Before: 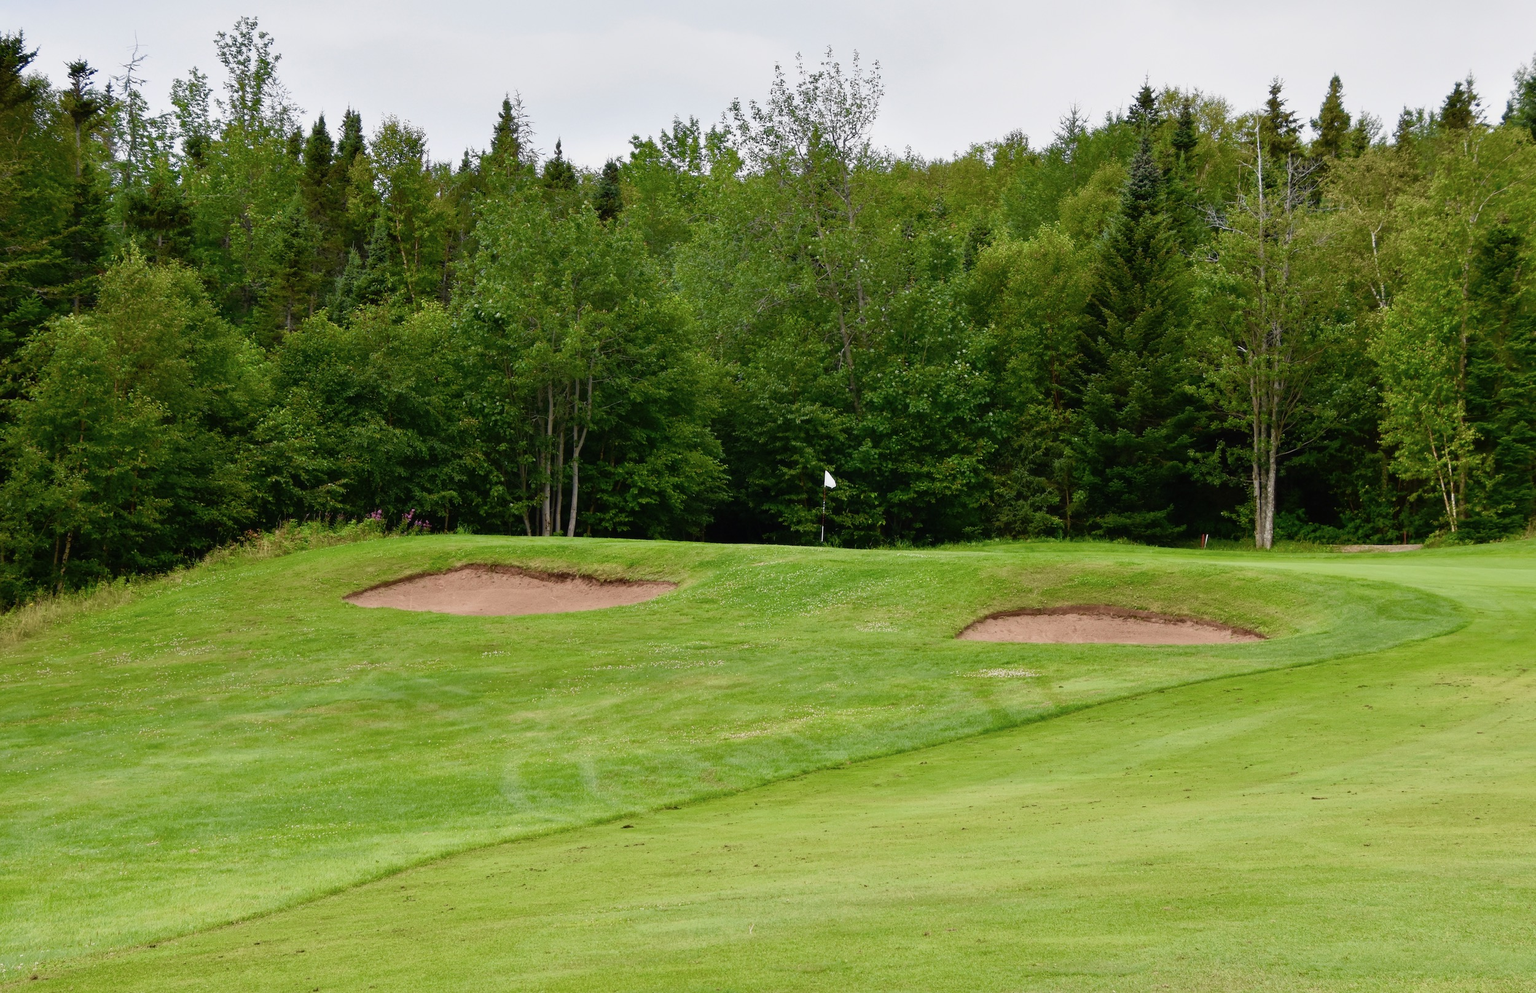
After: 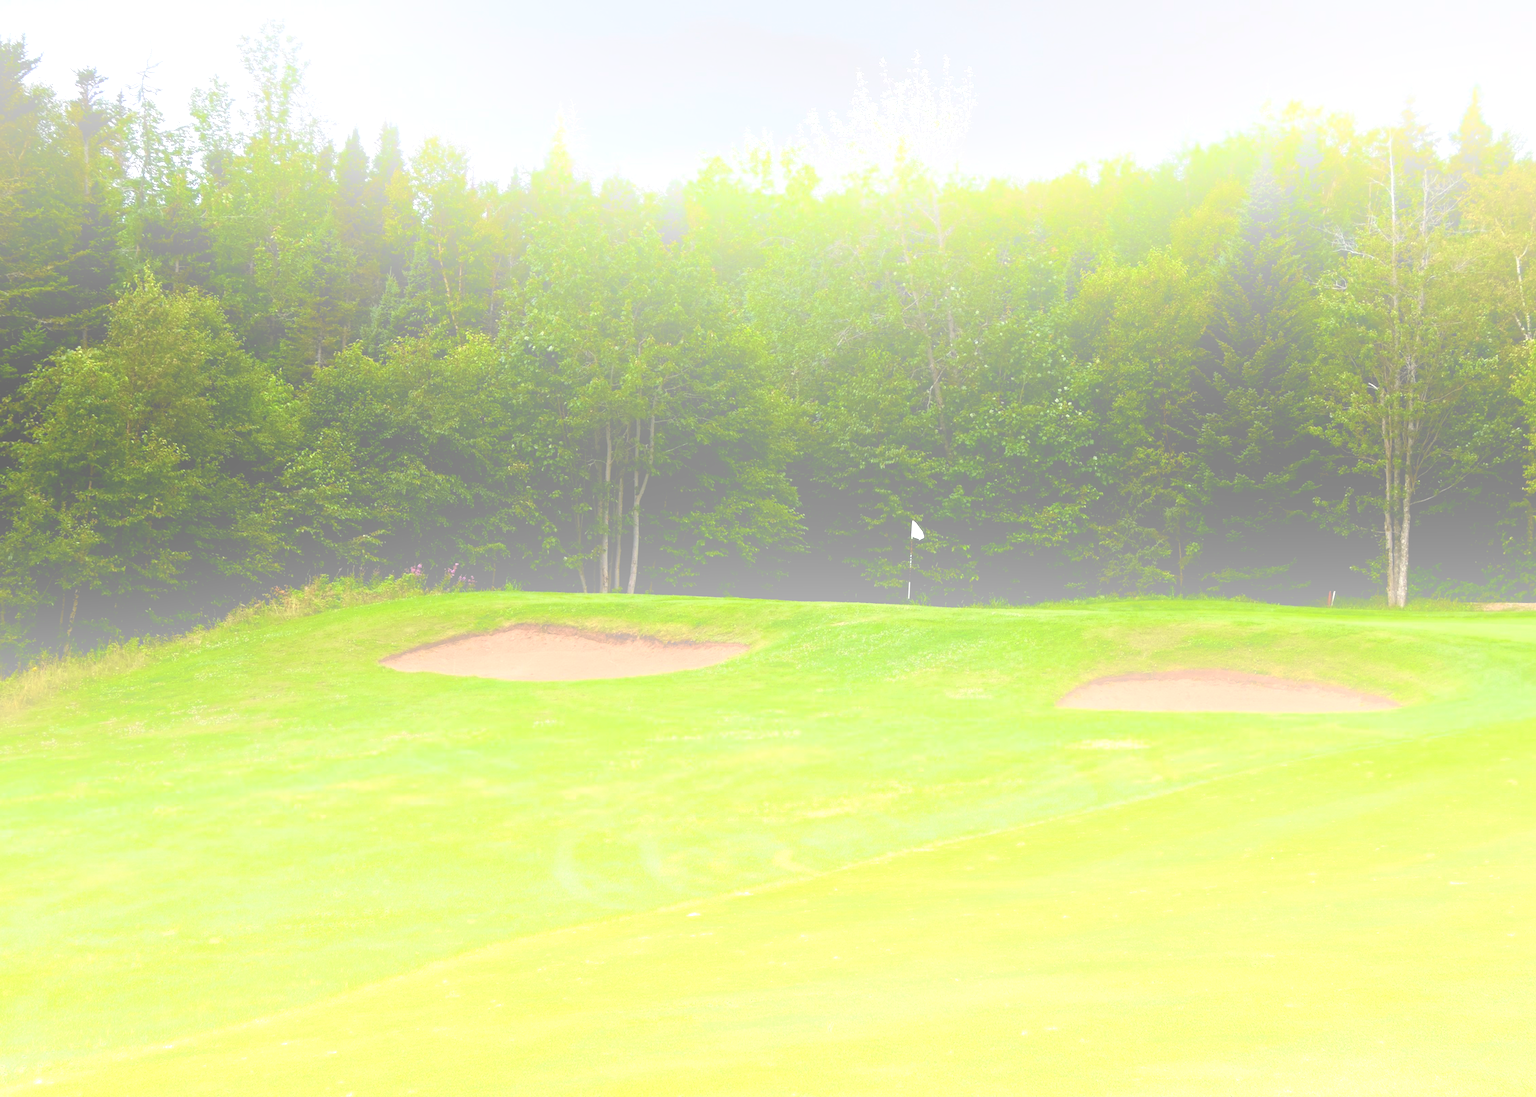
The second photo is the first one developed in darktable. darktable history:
crop: right 9.509%, bottom 0.031%
levels: levels [0.044, 0.475, 0.791]
bloom: size 70%, threshold 25%, strength 70%
